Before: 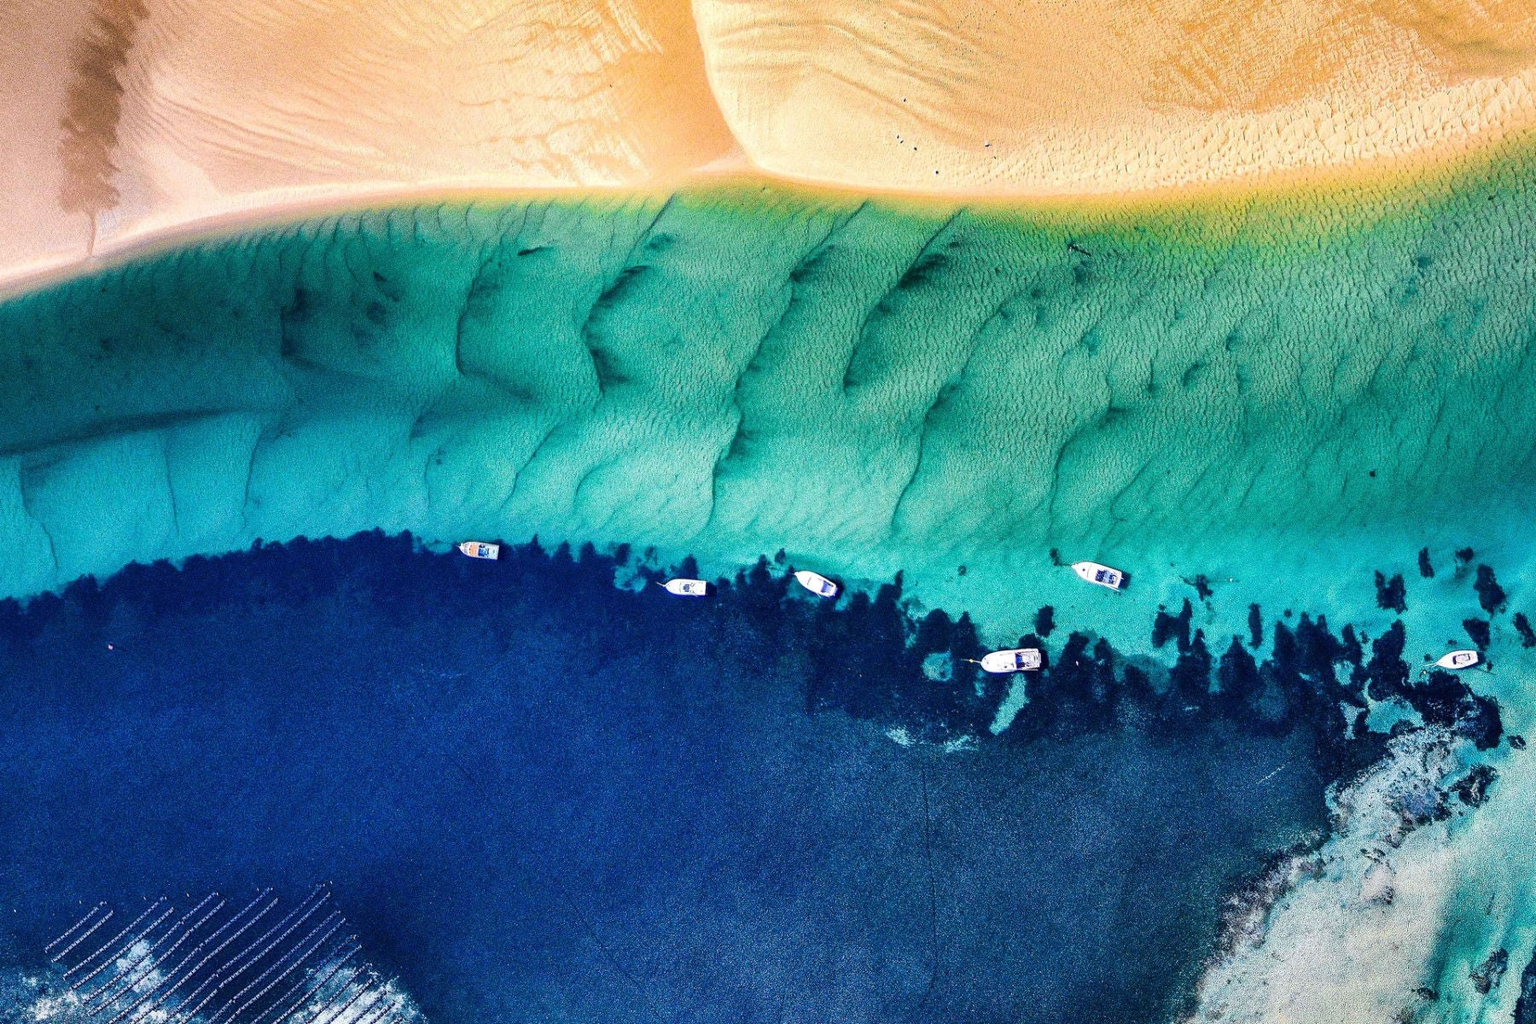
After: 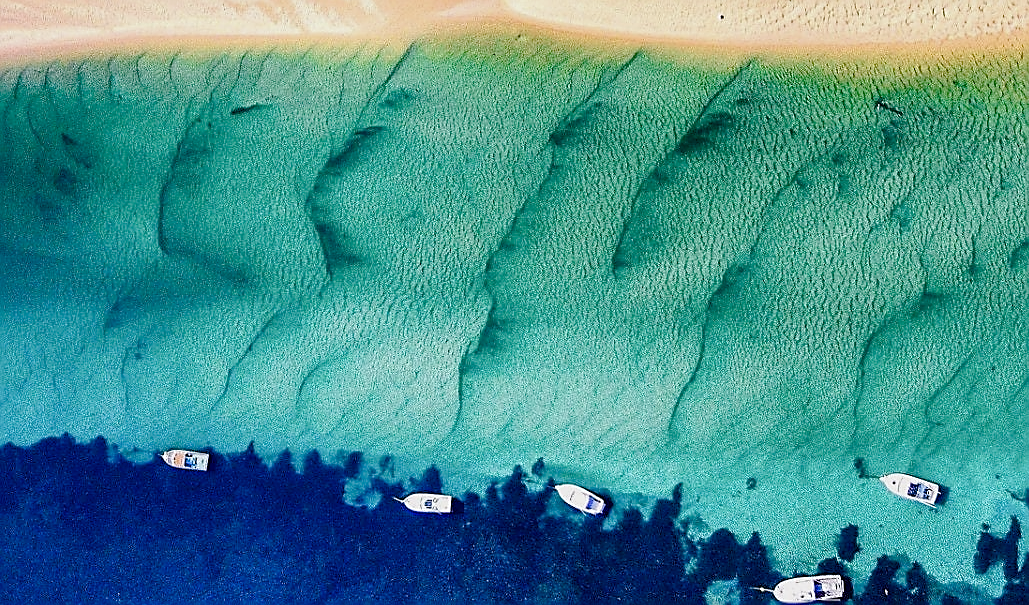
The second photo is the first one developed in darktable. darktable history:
crop: left 20.932%, top 15.471%, right 21.848%, bottom 34.081%
sharpen: radius 1.4, amount 1.25, threshold 0.7
color balance rgb: shadows lift › chroma 1%, shadows lift › hue 113°, highlights gain › chroma 0.2%, highlights gain › hue 333°, perceptual saturation grading › global saturation 20%, perceptual saturation grading › highlights -50%, perceptual saturation grading › shadows 25%, contrast -10%
